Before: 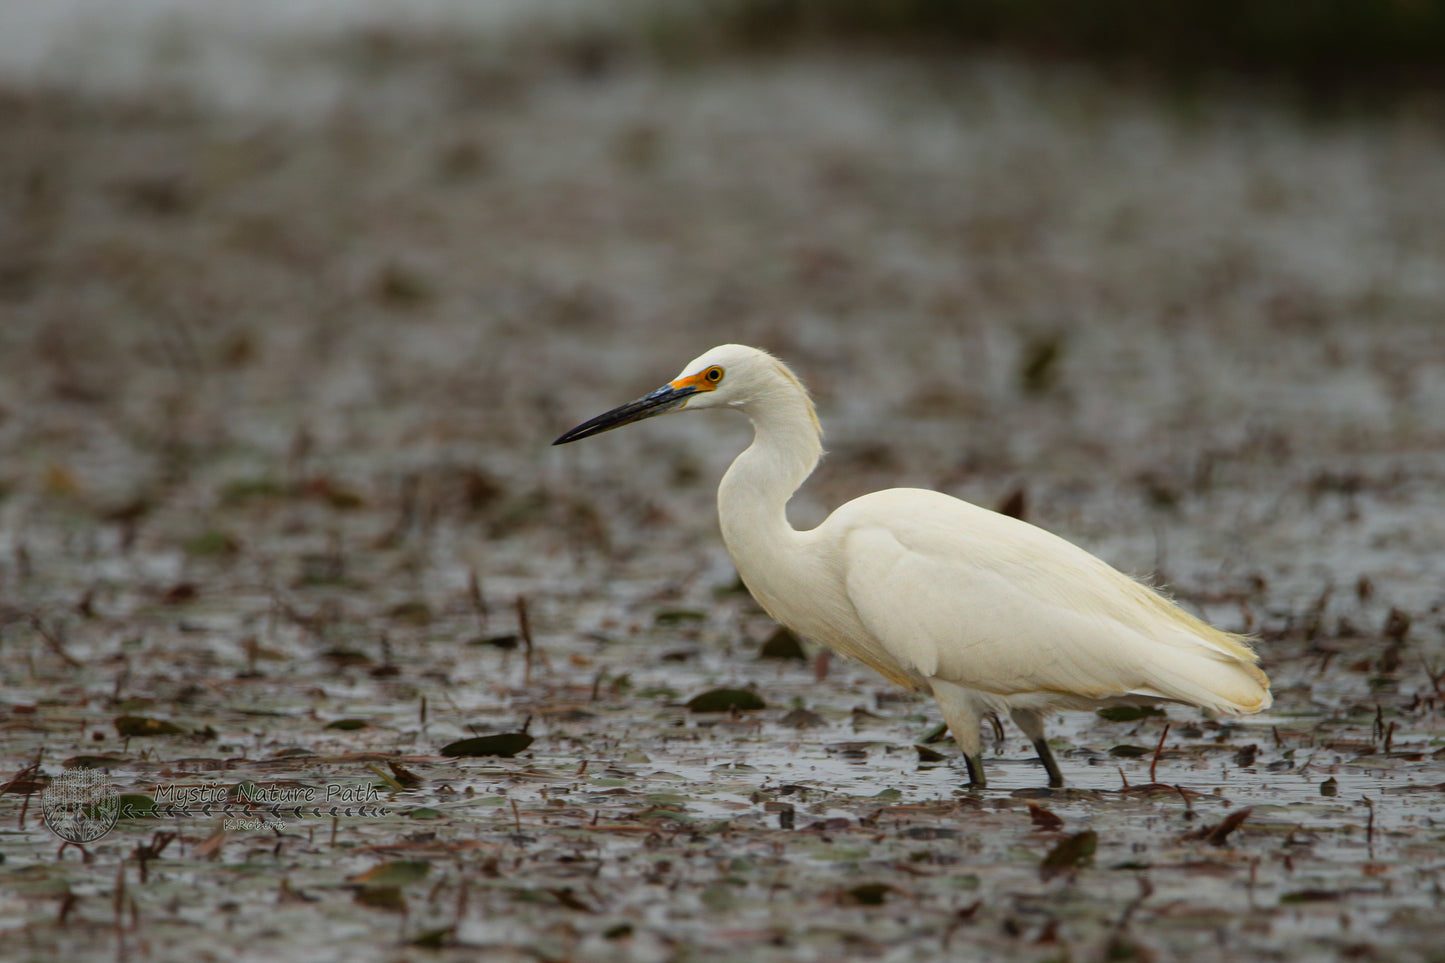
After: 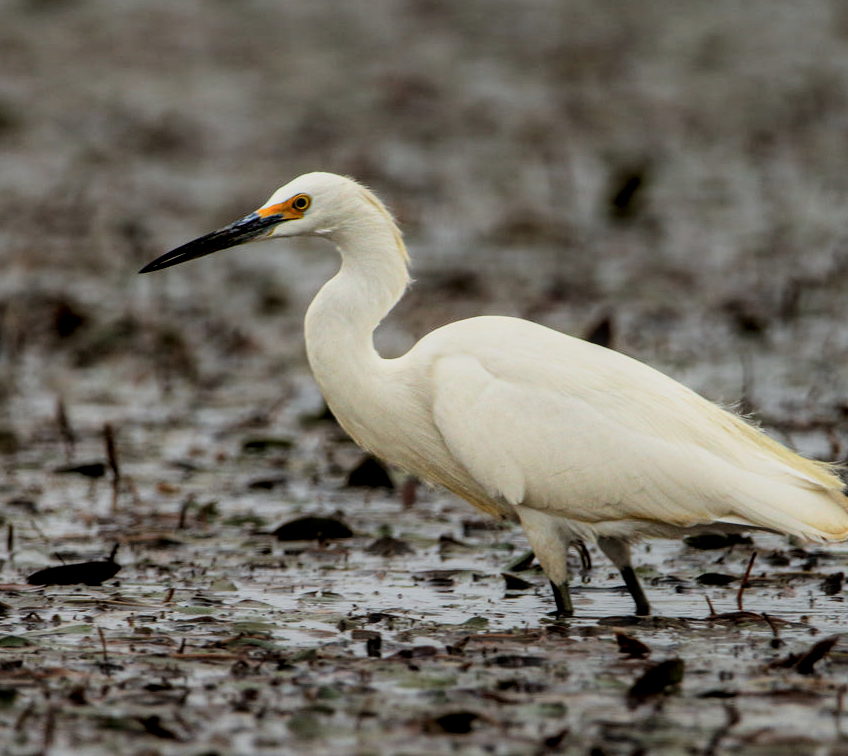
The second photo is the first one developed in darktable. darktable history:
shadows and highlights: low approximation 0.01, soften with gaussian
crop and rotate: left 28.649%, top 17.945%, right 12.643%, bottom 3.457%
filmic rgb: black relative exposure -7.96 EV, white relative exposure 4.05 EV, threshold 3.03 EV, hardness 4.2, contrast 1.377, enable highlight reconstruction true
local contrast: on, module defaults
